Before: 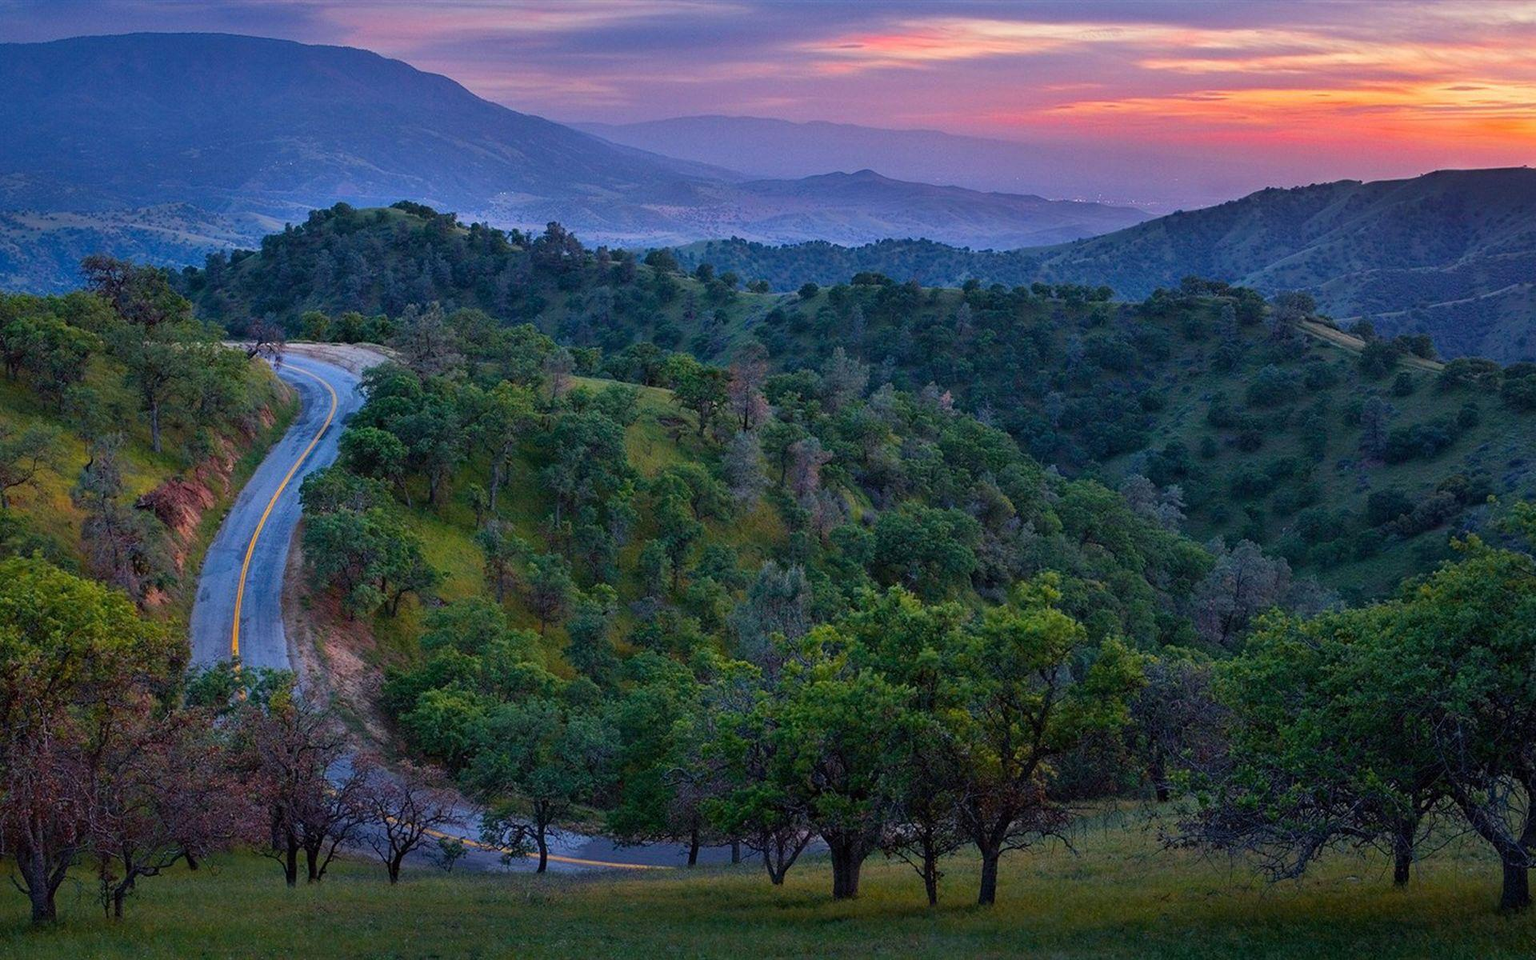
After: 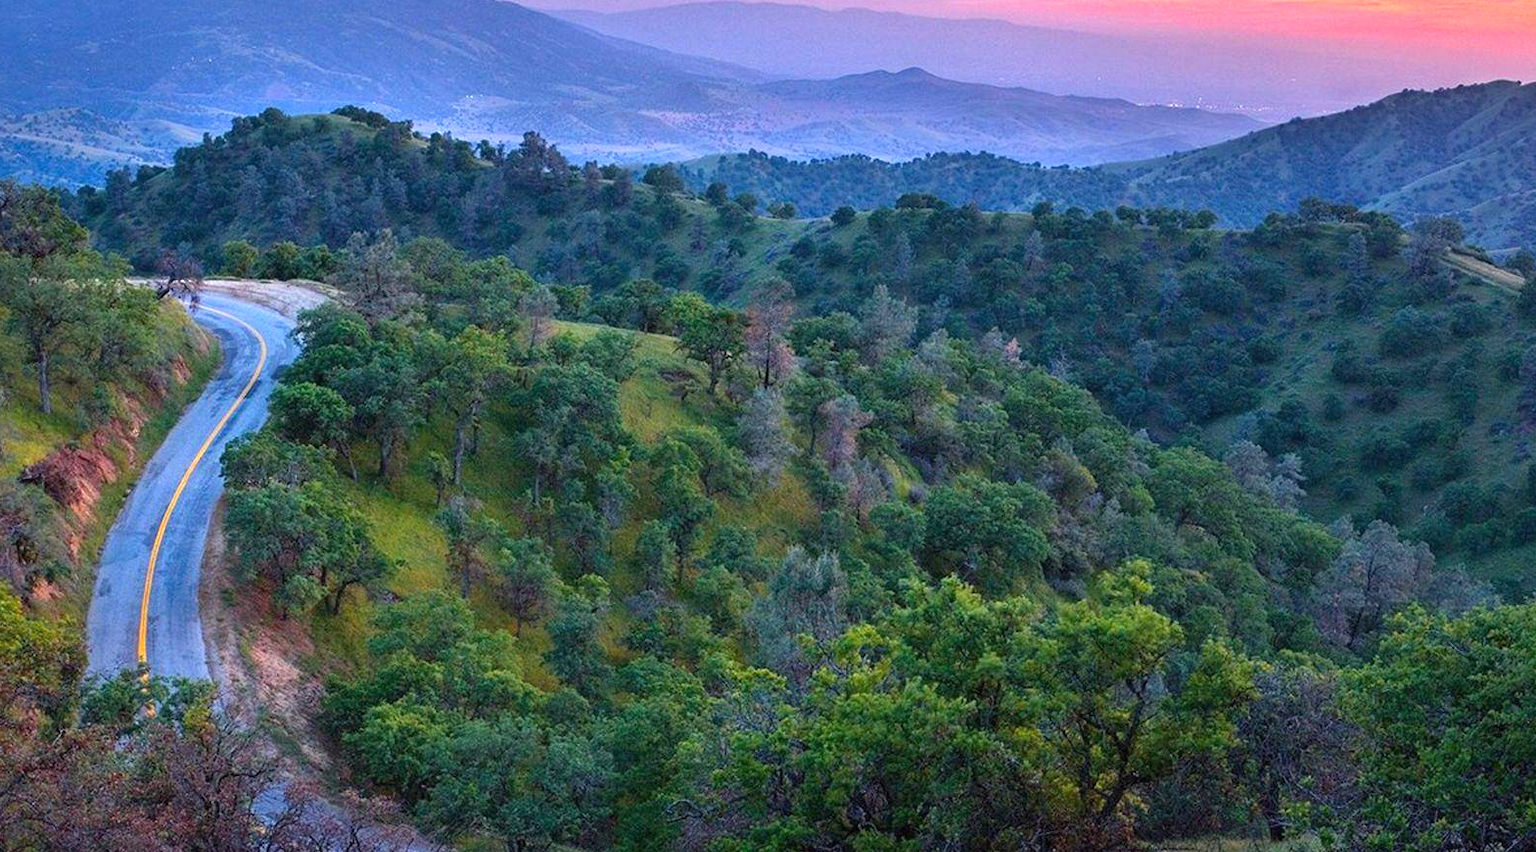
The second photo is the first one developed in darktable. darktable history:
crop: left 7.801%, top 11.943%, right 10.429%, bottom 15.404%
exposure: black level correction 0, exposure 0.891 EV, compensate highlight preservation false
